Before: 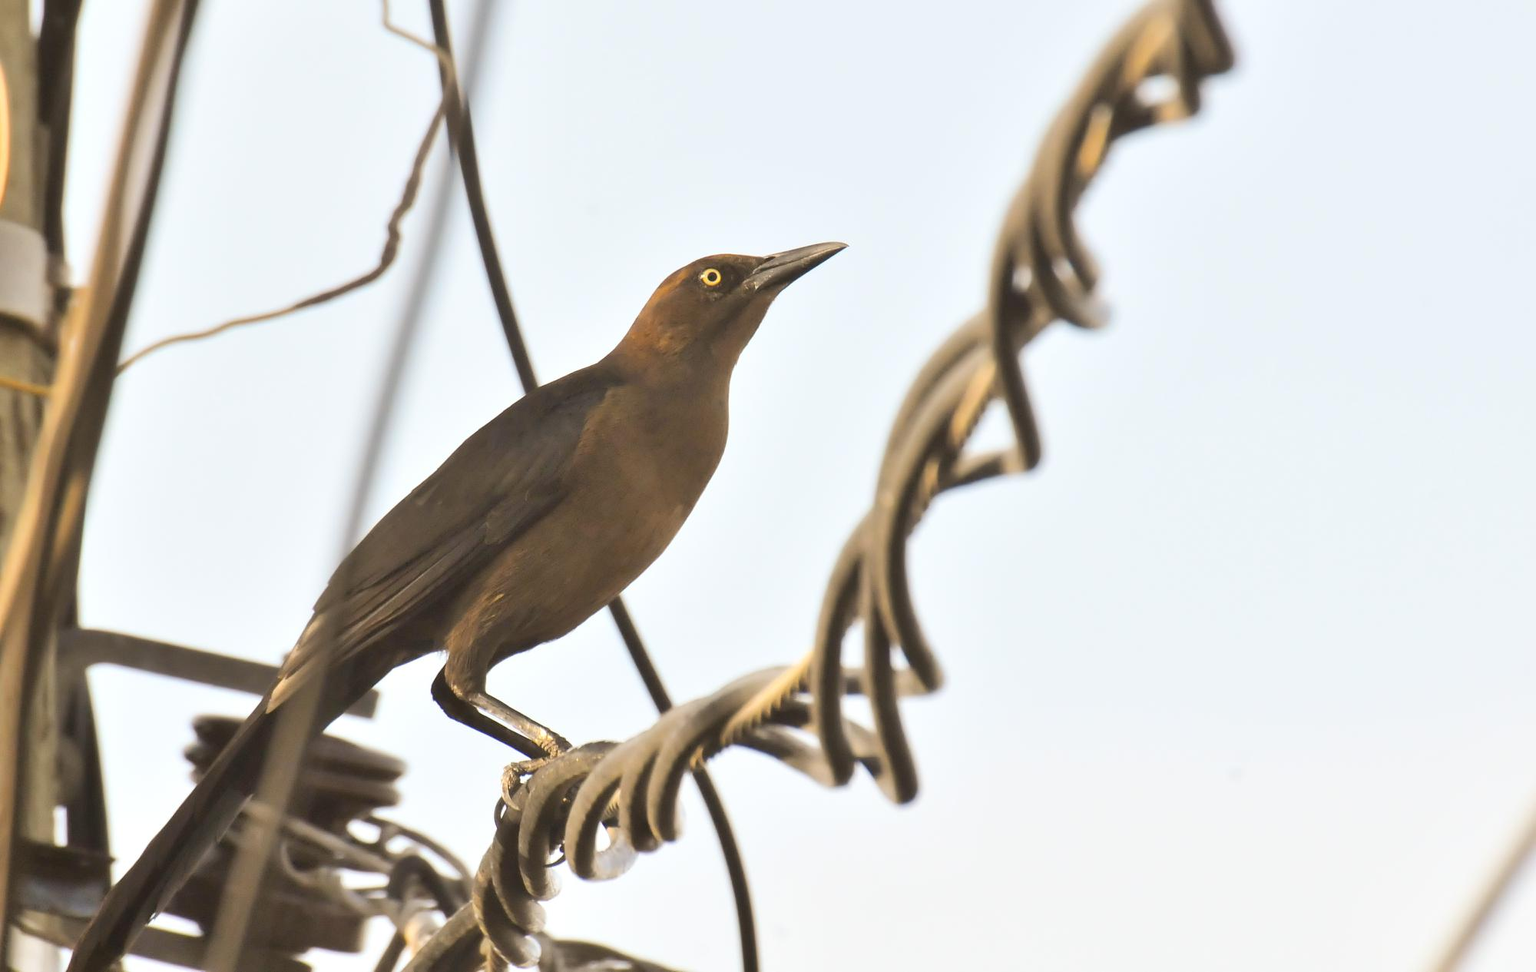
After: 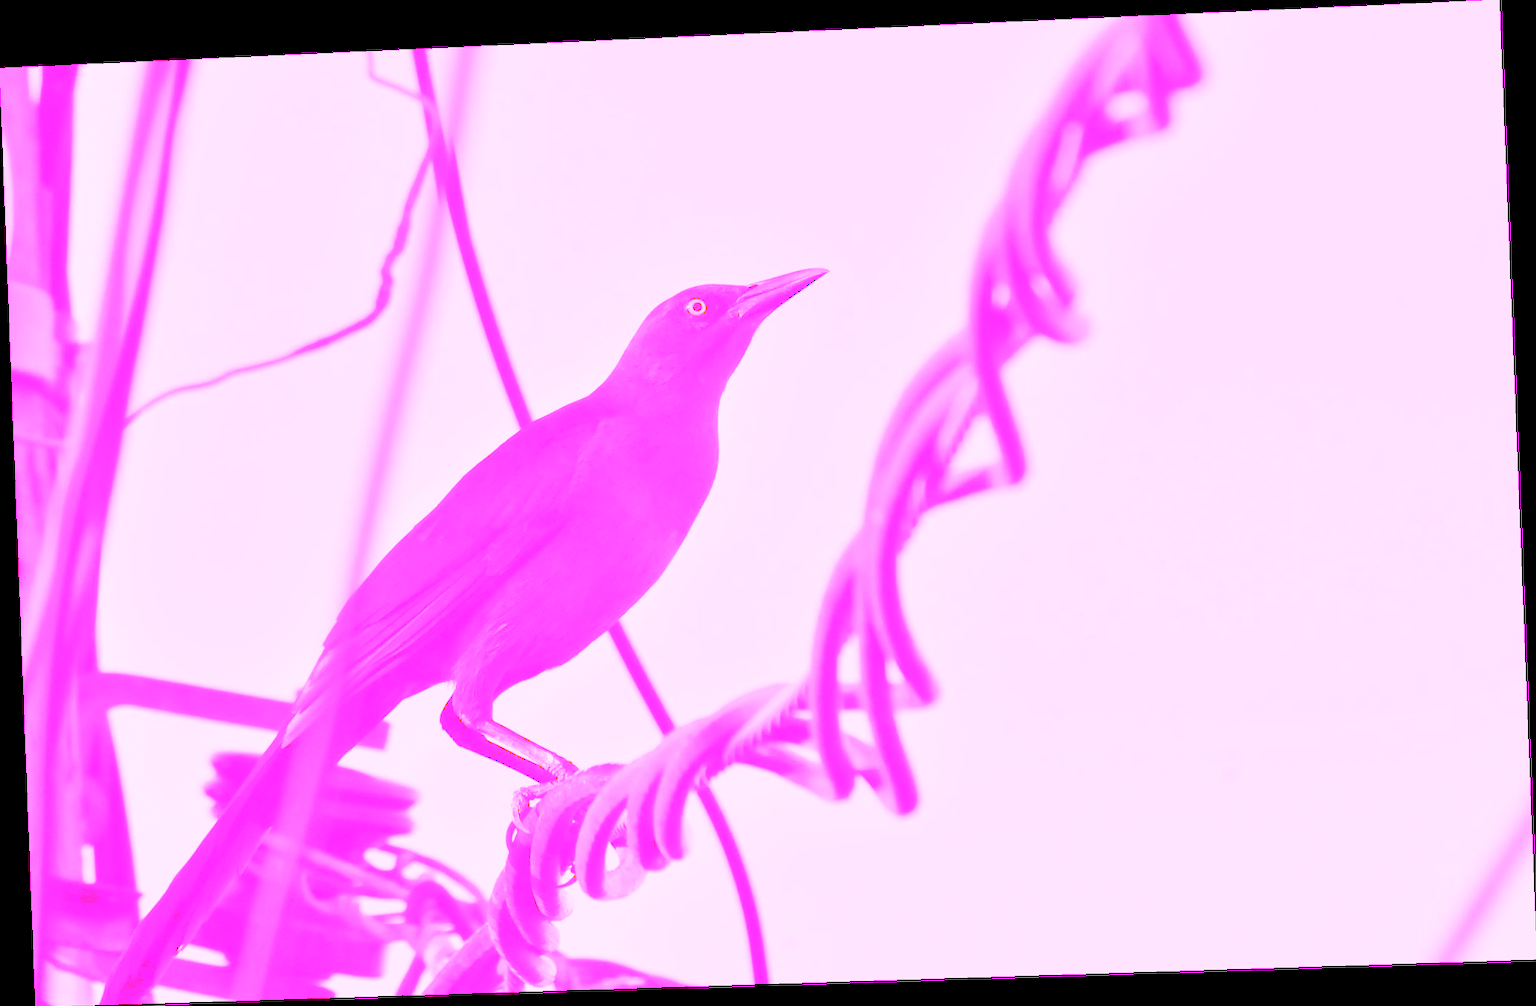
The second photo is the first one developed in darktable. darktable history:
rgb levels: levels [[0.013, 0.434, 0.89], [0, 0.5, 1], [0, 0.5, 1]]
rotate and perspective: rotation -2.22°, lens shift (horizontal) -0.022, automatic cropping off
white balance: red 8, blue 8
